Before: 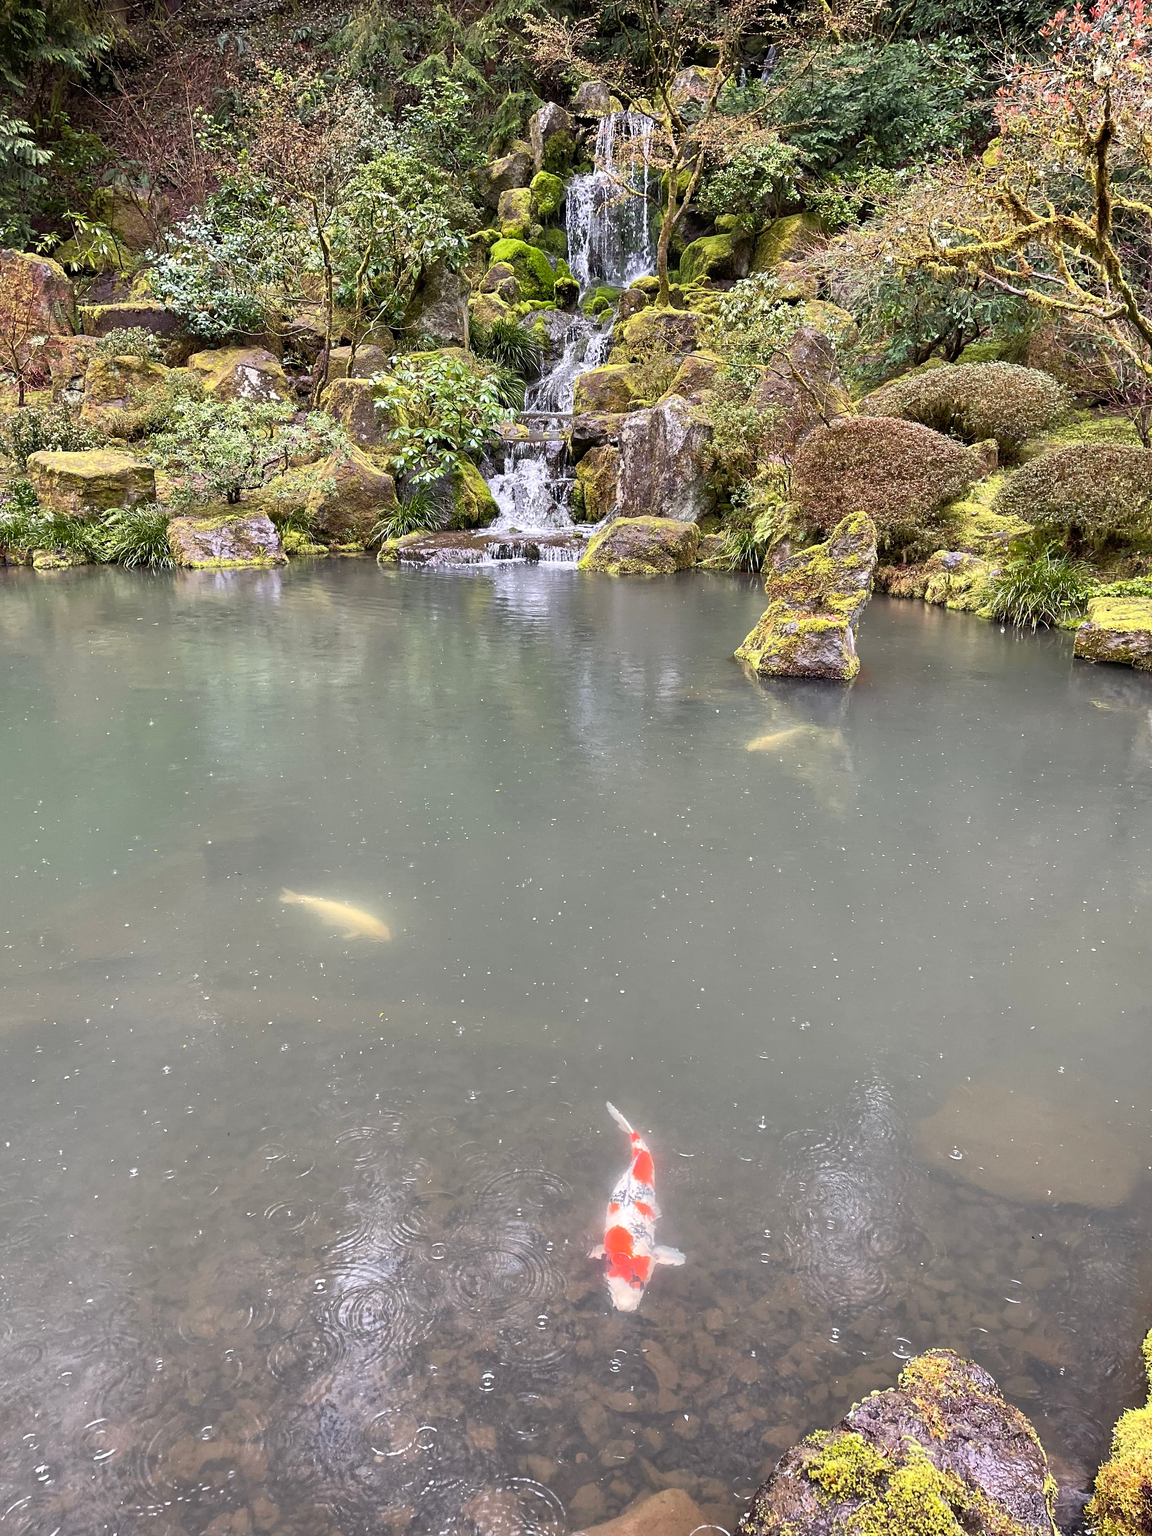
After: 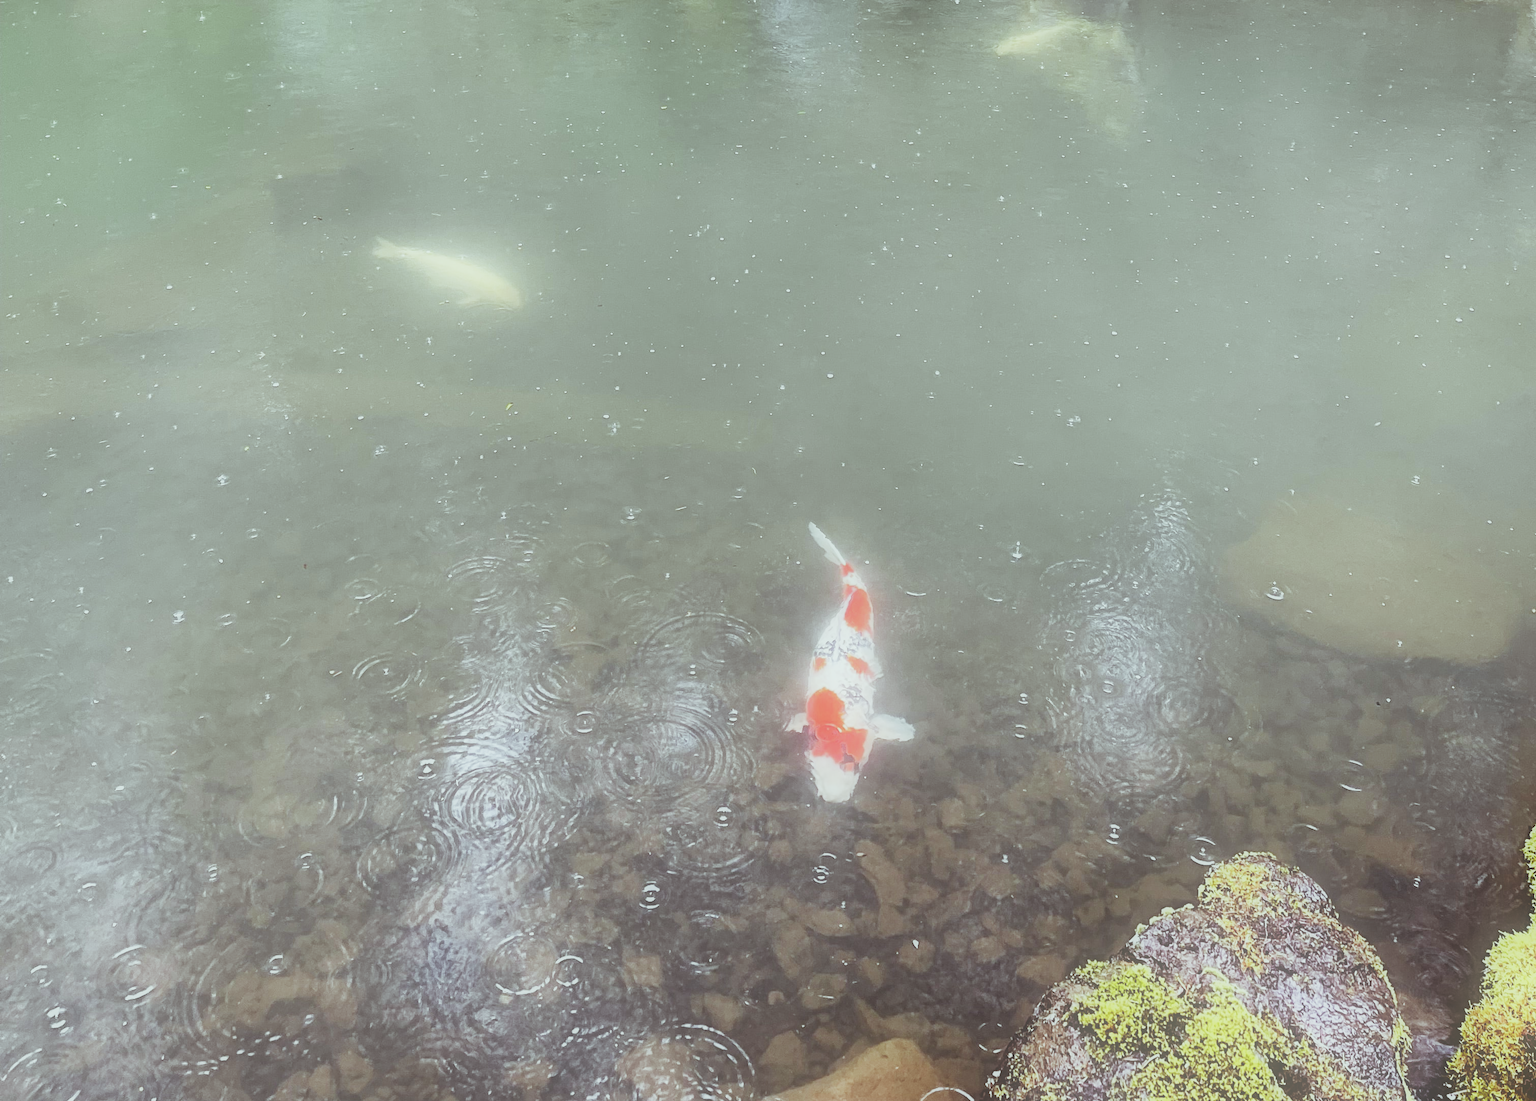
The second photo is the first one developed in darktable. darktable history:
color balance: mode lift, gamma, gain (sRGB), lift [0.997, 0.979, 1.021, 1.011], gamma [1, 1.084, 0.916, 0.998], gain [1, 0.87, 1.13, 1.101], contrast 4.55%, contrast fulcrum 38.24%, output saturation 104.09%
crop and rotate: top 46.237%
rgb levels: mode RGB, independent channels, levels [[0, 0.5, 1], [0, 0.521, 1], [0, 0.536, 1]]
soften: size 60.24%, saturation 65.46%, brightness 0.506 EV, mix 25.7%
sigmoid: contrast 1.81, skew -0.21, preserve hue 0%, red attenuation 0.1, red rotation 0.035, green attenuation 0.1, green rotation -0.017, blue attenuation 0.15, blue rotation -0.052, base primaries Rec2020
